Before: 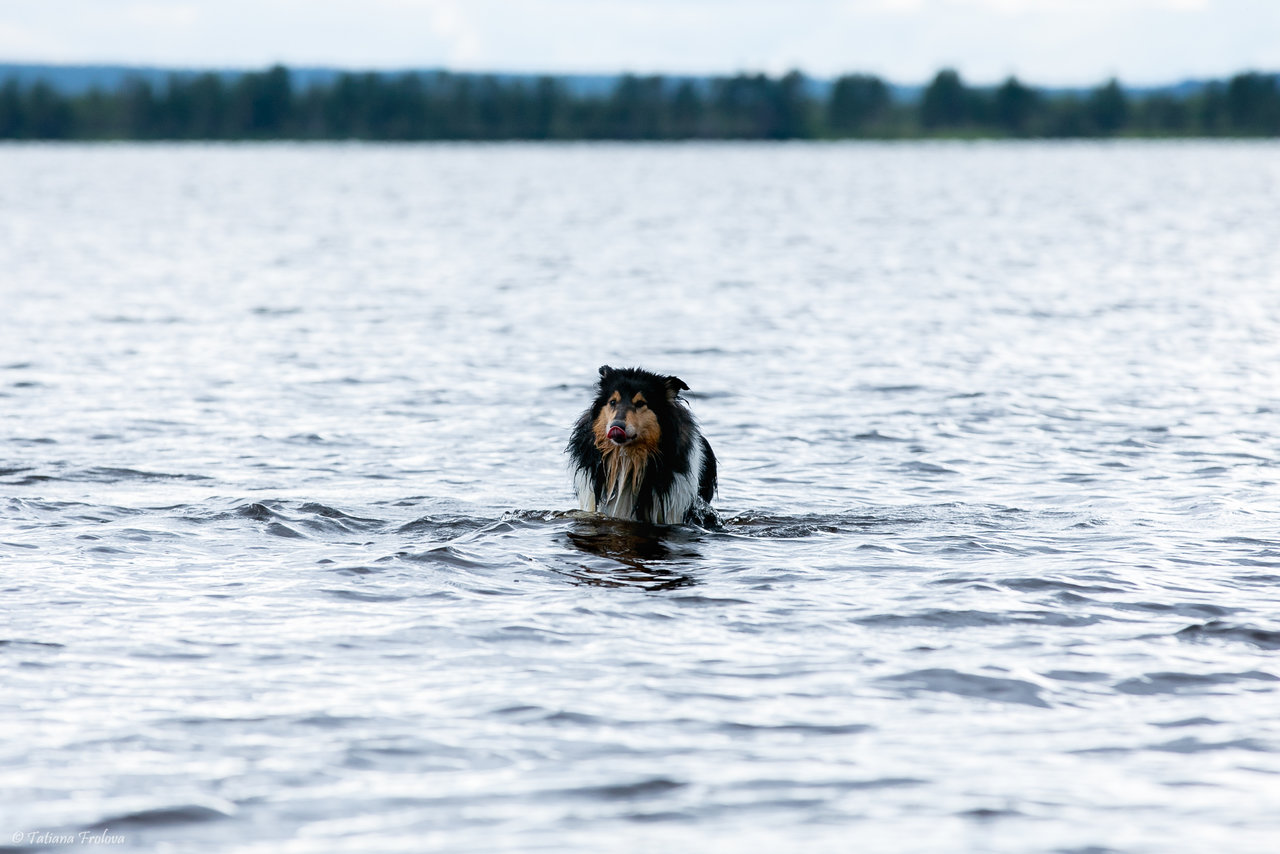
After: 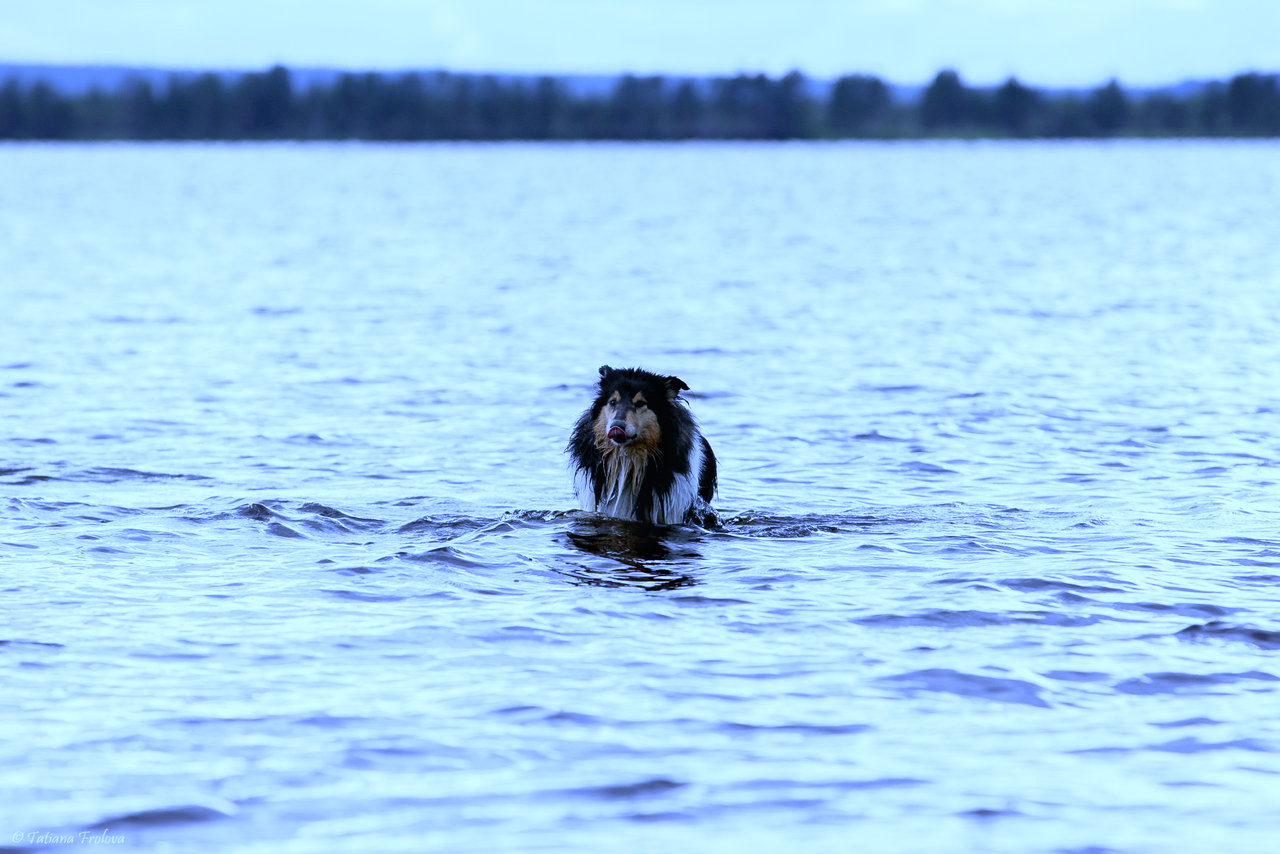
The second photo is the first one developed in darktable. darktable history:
white balance: red 0.766, blue 1.537
contrast brightness saturation: saturation -0.17
